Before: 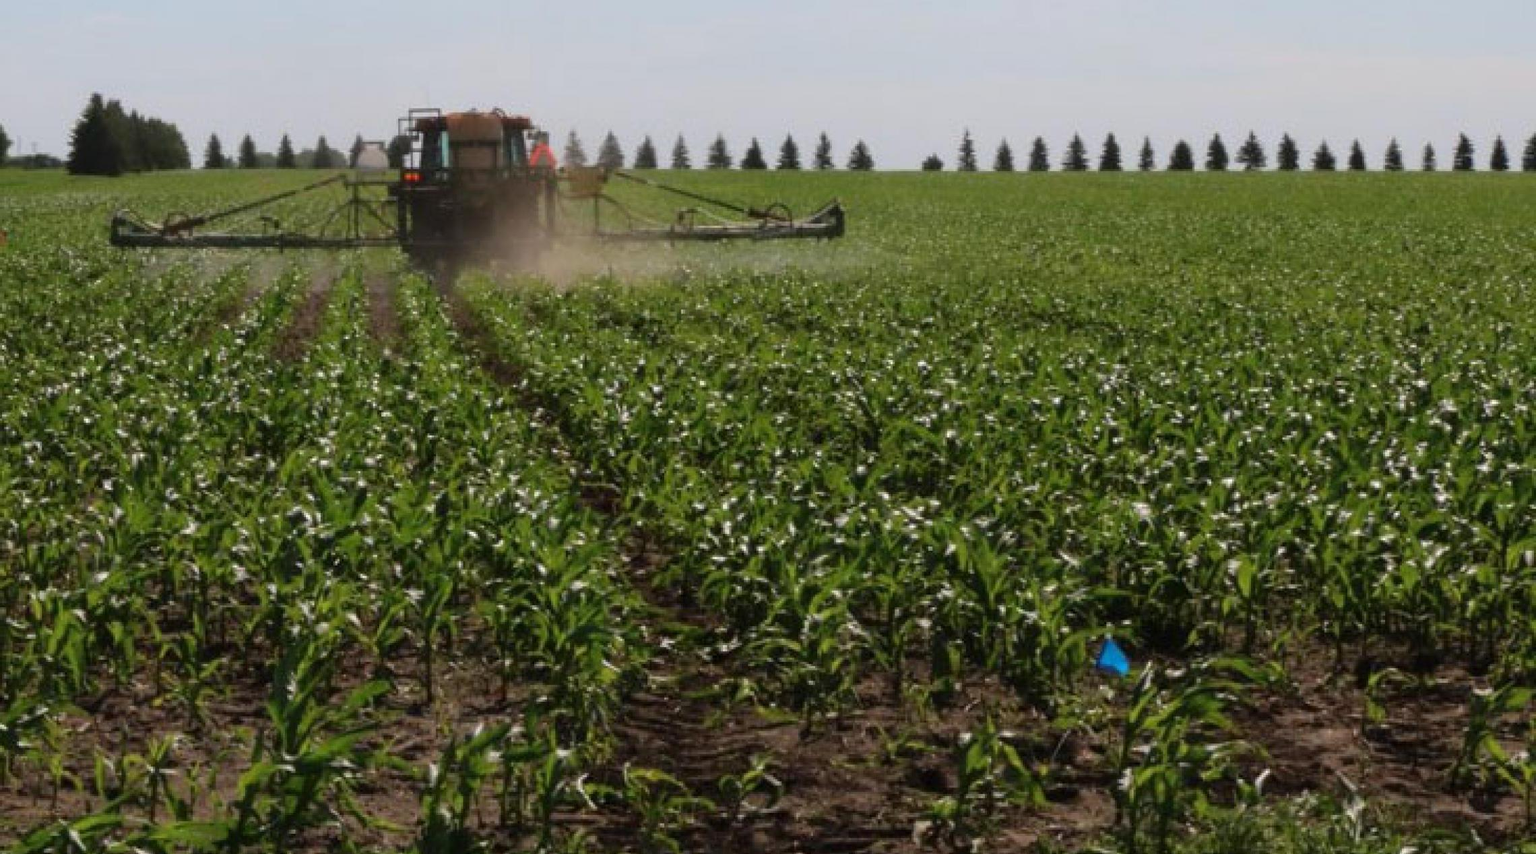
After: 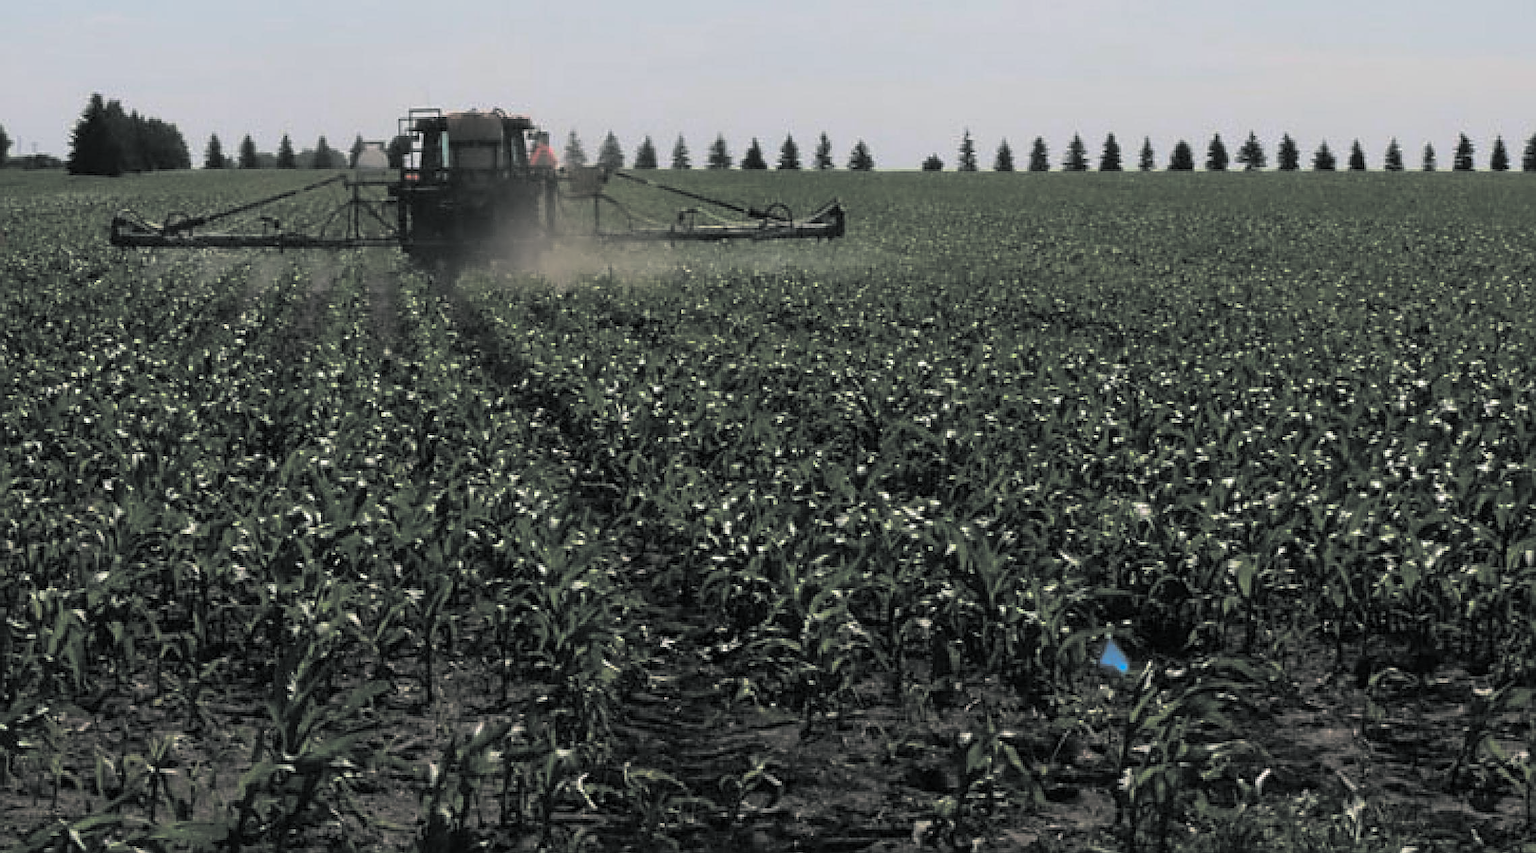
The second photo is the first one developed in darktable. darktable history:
sharpen: radius 2.584, amount 0.688
contrast brightness saturation: saturation 0.13
split-toning: shadows › hue 190.8°, shadows › saturation 0.05, highlights › hue 54°, highlights › saturation 0.05, compress 0%
